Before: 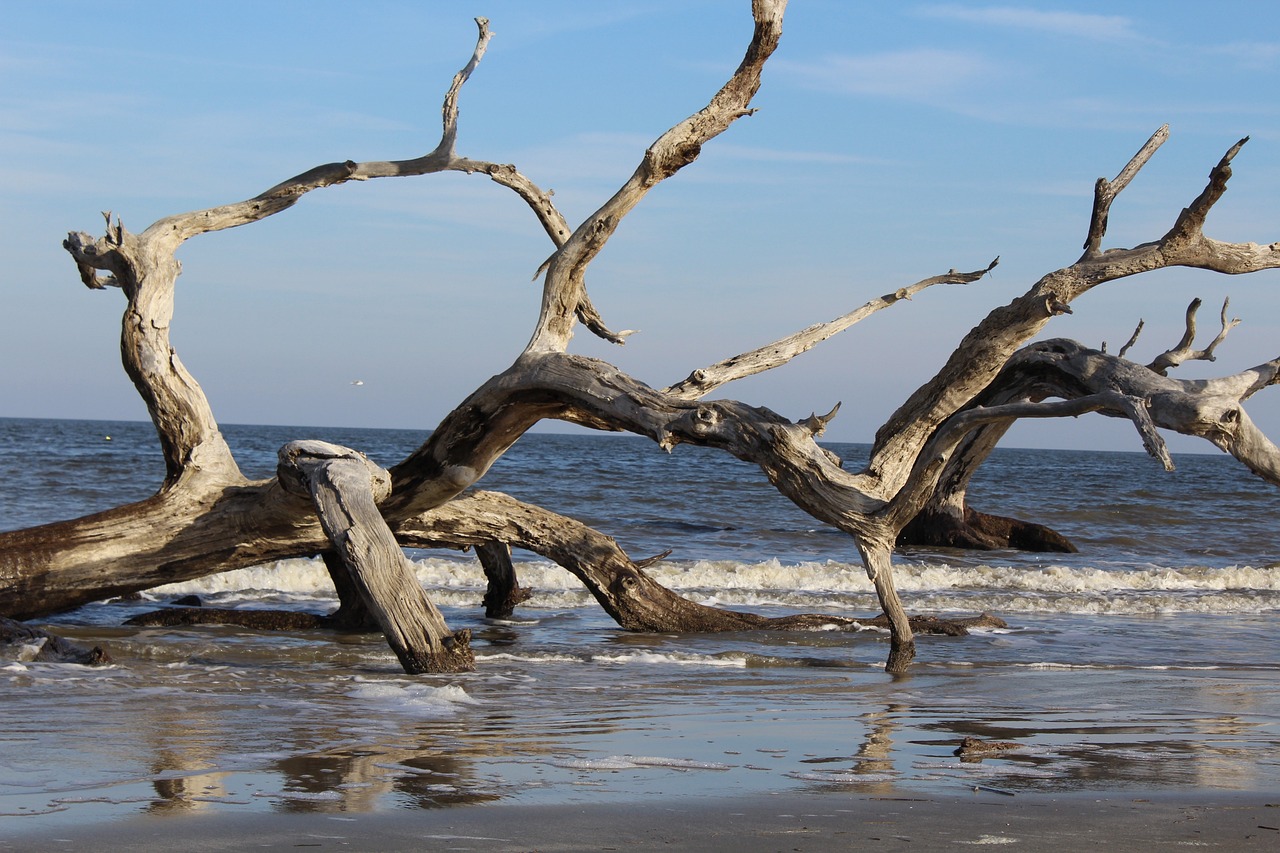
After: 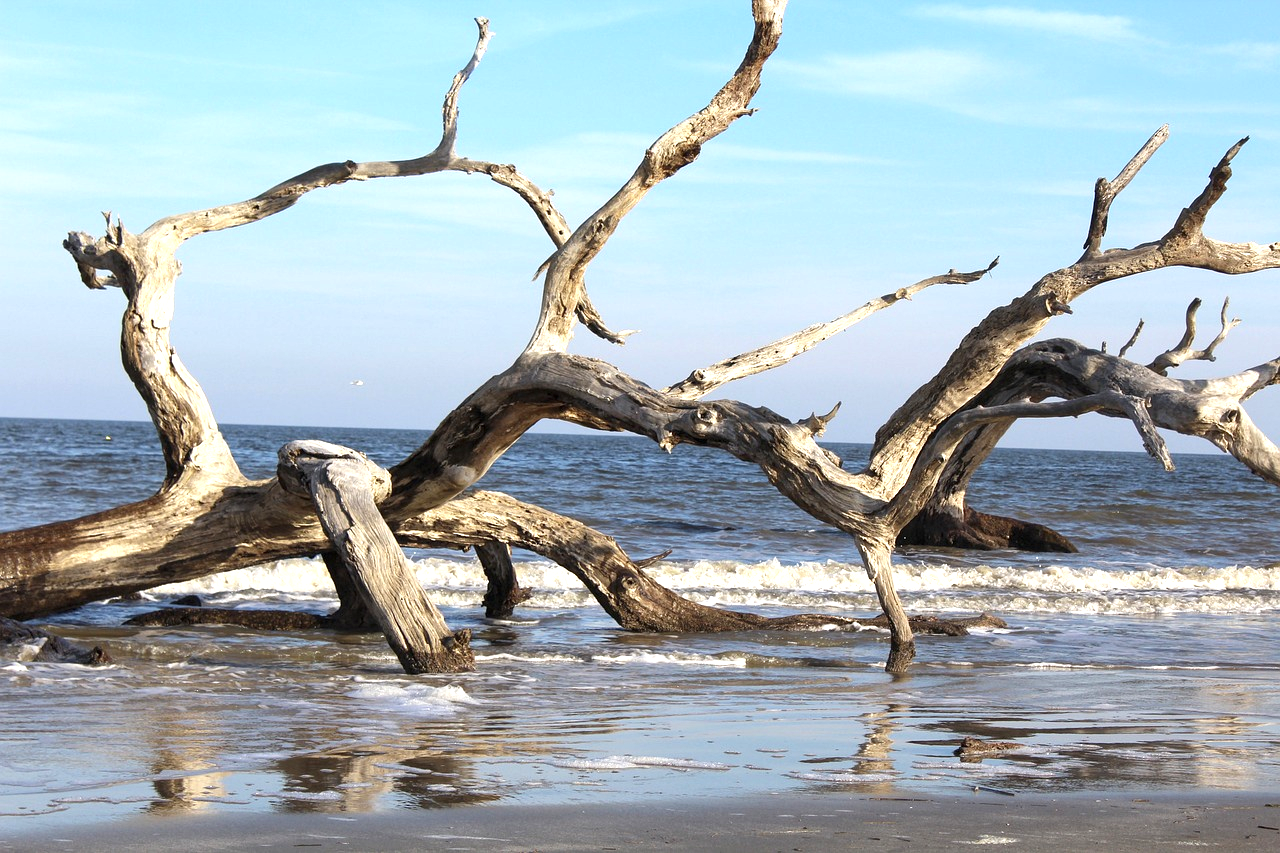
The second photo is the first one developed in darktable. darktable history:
local contrast: highlights 101%, shadows 100%, detail 119%, midtone range 0.2
exposure: black level correction 0, exposure 0.882 EV, compensate highlight preservation false
